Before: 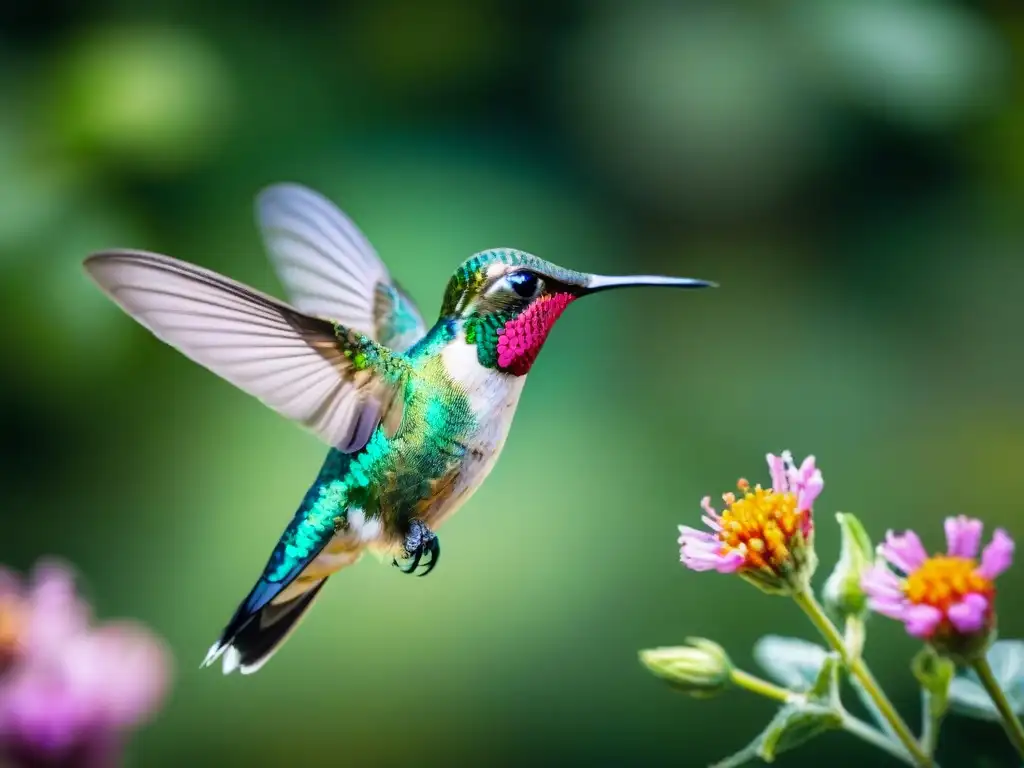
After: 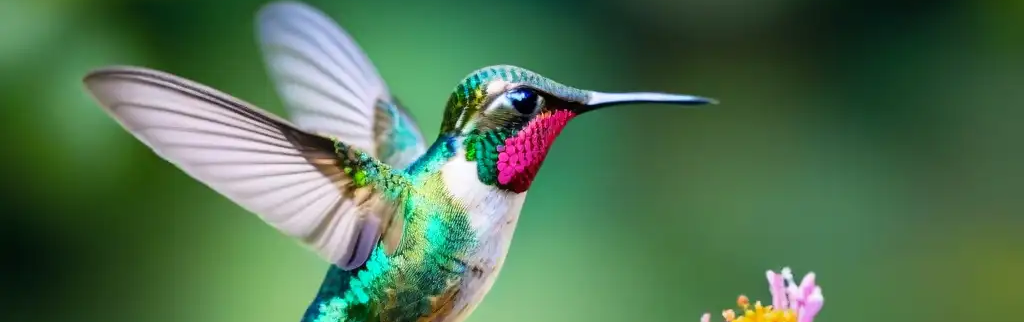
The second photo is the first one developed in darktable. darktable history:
crop and rotate: top 23.907%, bottom 34.04%
